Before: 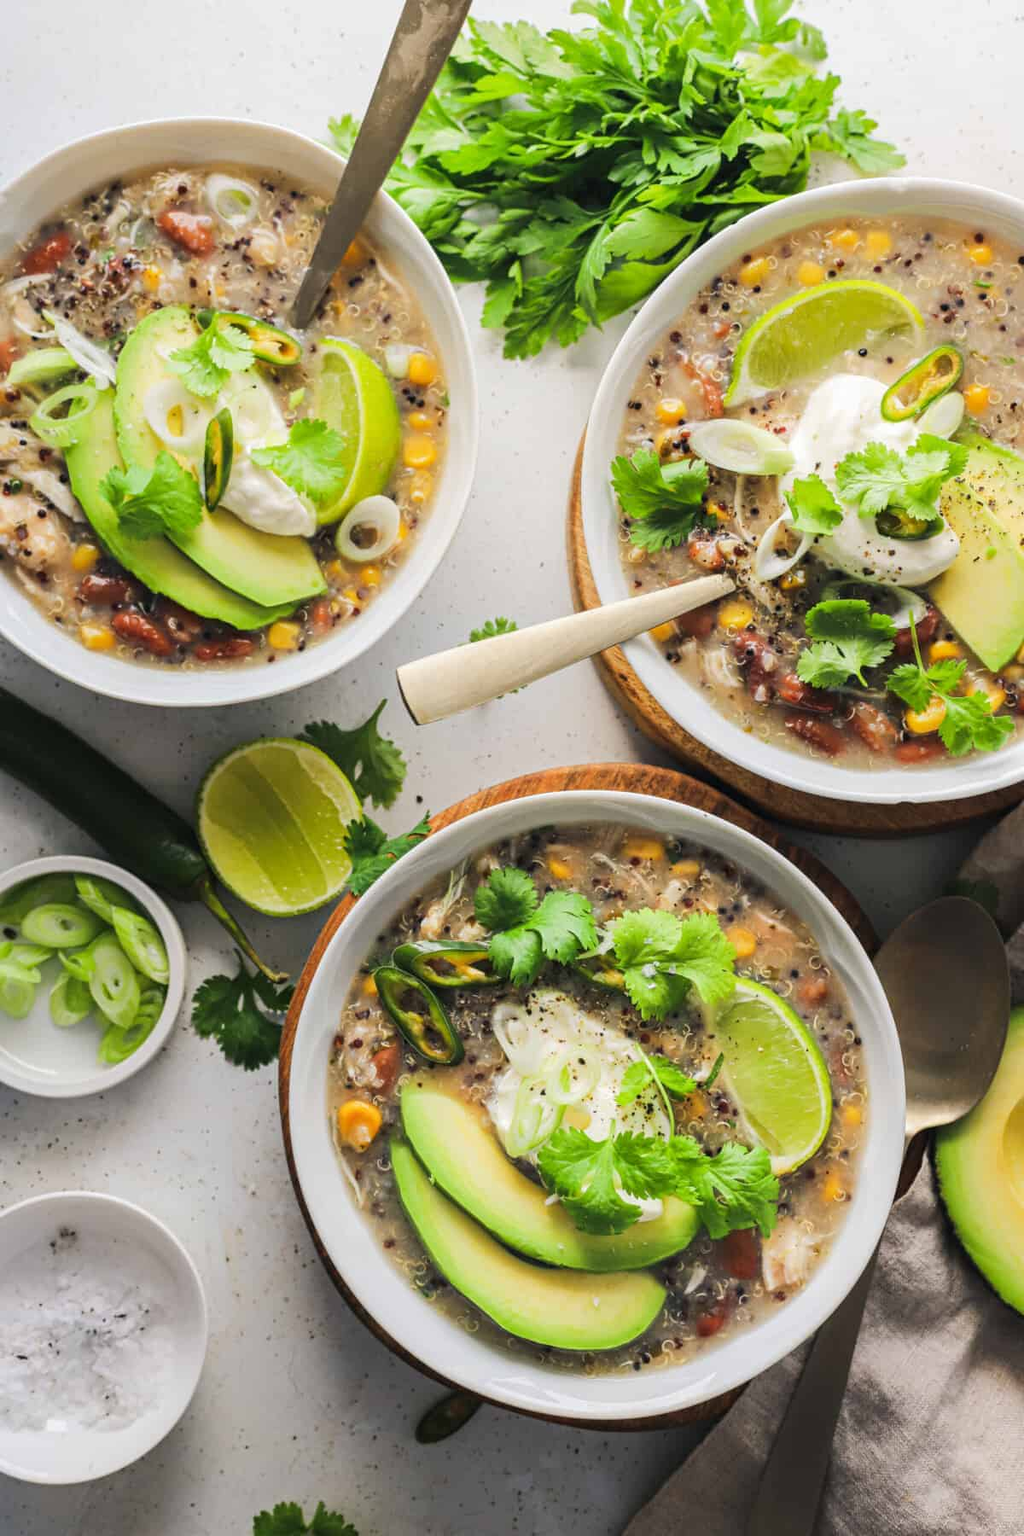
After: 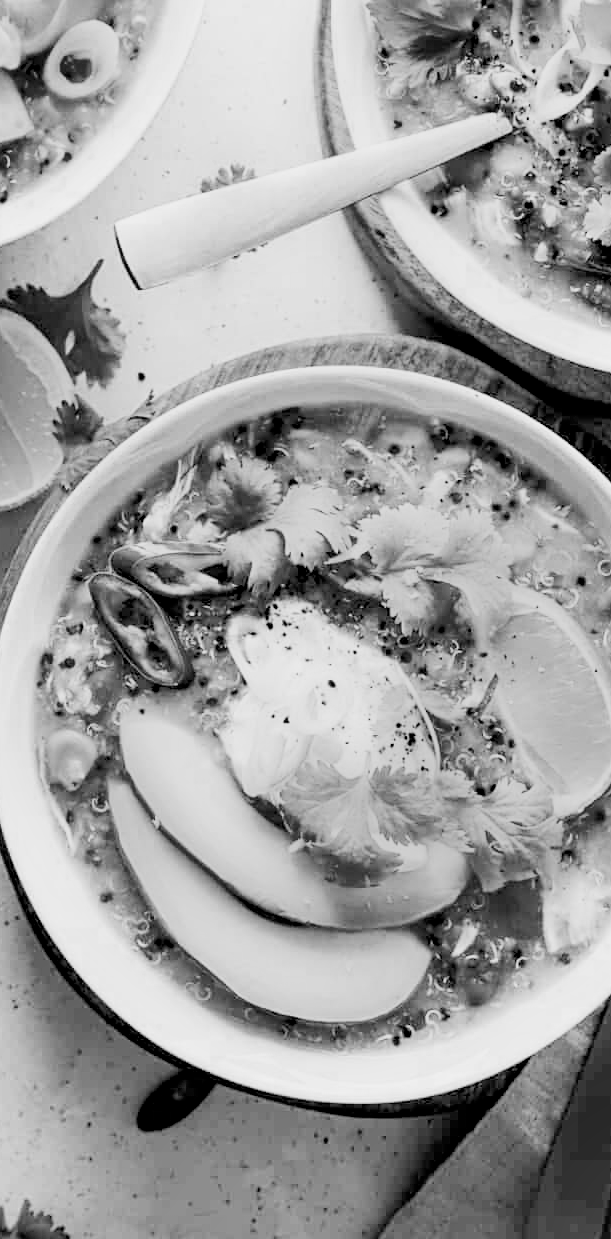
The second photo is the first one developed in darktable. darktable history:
contrast brightness saturation: brightness -0.02, saturation 0.35
sharpen: amount 0.2
exposure: black level correction 0, exposure 1.741 EV, compensate exposure bias true, compensate highlight preservation false
filmic rgb: black relative exposure -4.38 EV, white relative exposure 4.56 EV, hardness 2.37, contrast 1.05
crop and rotate: left 29.237%, top 31.152%, right 19.807%
monochrome: a 14.95, b -89.96
rgb levels: levels [[0.034, 0.472, 0.904], [0, 0.5, 1], [0, 0.5, 1]]
shadows and highlights: soften with gaussian
